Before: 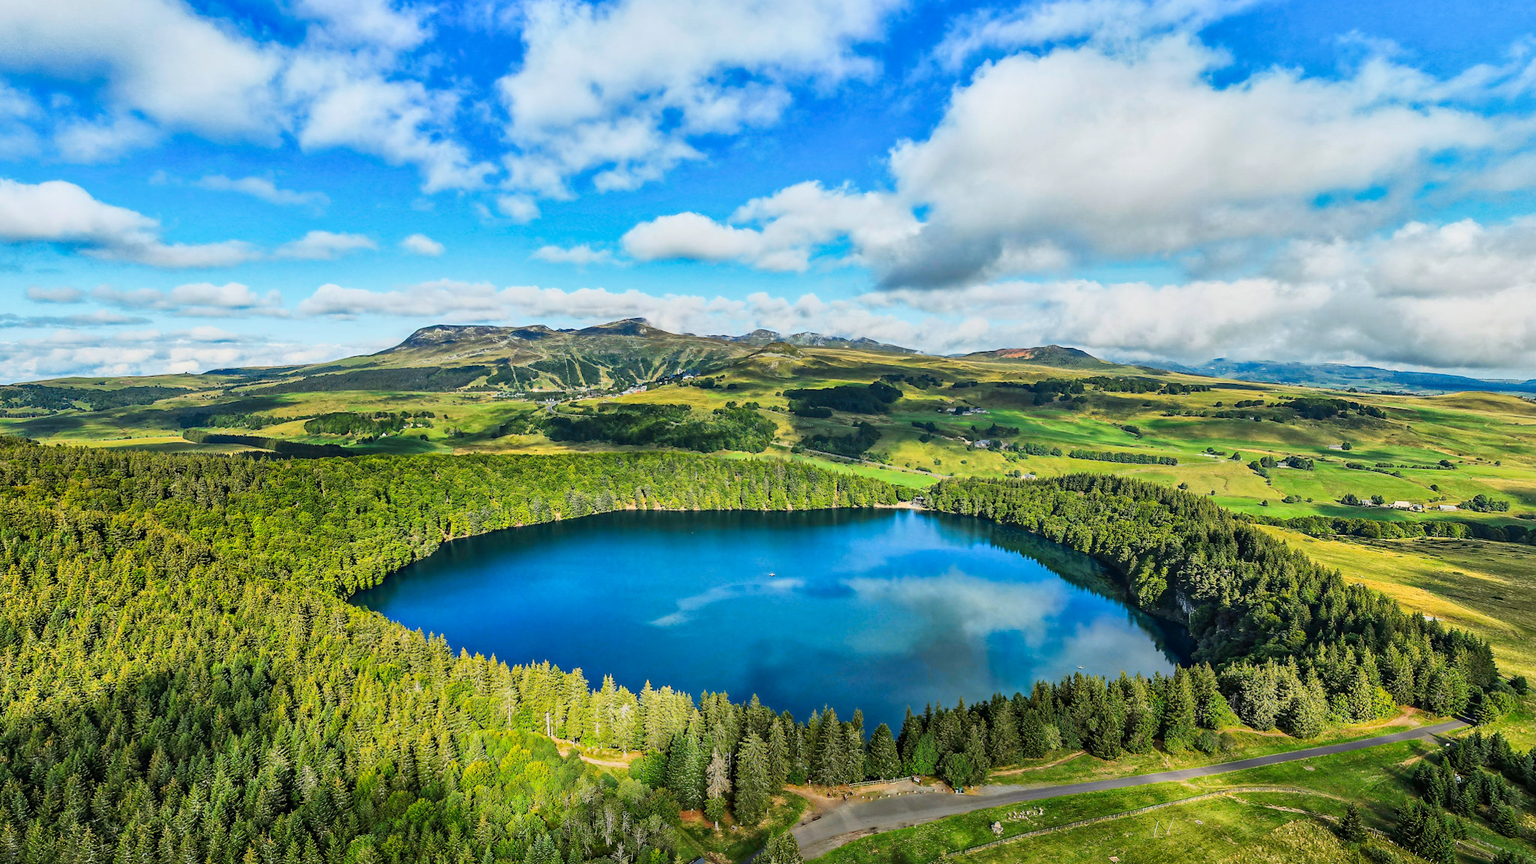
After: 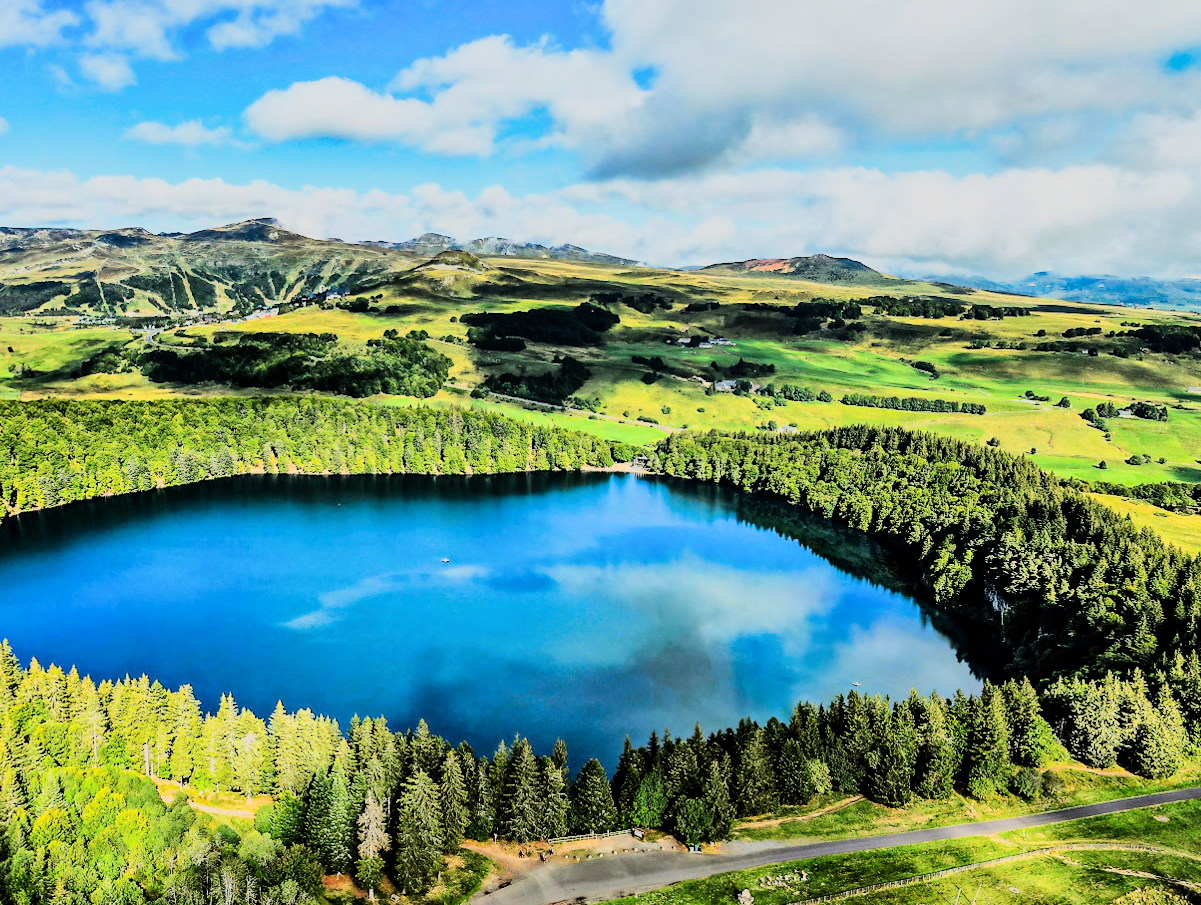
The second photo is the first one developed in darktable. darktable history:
tone curve: curves: ch0 [(0, 0) (0.11, 0.081) (0.256, 0.259) (0.398, 0.475) (0.498, 0.611) (0.65, 0.757) (0.835, 0.883) (1, 0.961)]; ch1 [(0, 0) (0.346, 0.307) (0.408, 0.369) (0.453, 0.457) (0.482, 0.479) (0.502, 0.498) (0.521, 0.51) (0.553, 0.554) (0.618, 0.65) (0.693, 0.727) (1, 1)]; ch2 [(0, 0) (0.366, 0.337) (0.434, 0.46) (0.485, 0.494) (0.5, 0.494) (0.511, 0.508) (0.537, 0.55) (0.579, 0.599) (0.621, 0.693) (1, 1)]
shadows and highlights: shadows 52.09, highlights -28.64, soften with gaussian
crop and rotate: left 28.55%, top 17.961%, right 12.781%, bottom 3.443%
filmic rgb: black relative exposure -5.01 EV, white relative exposure 4 EV, hardness 2.89, contrast 1.301
